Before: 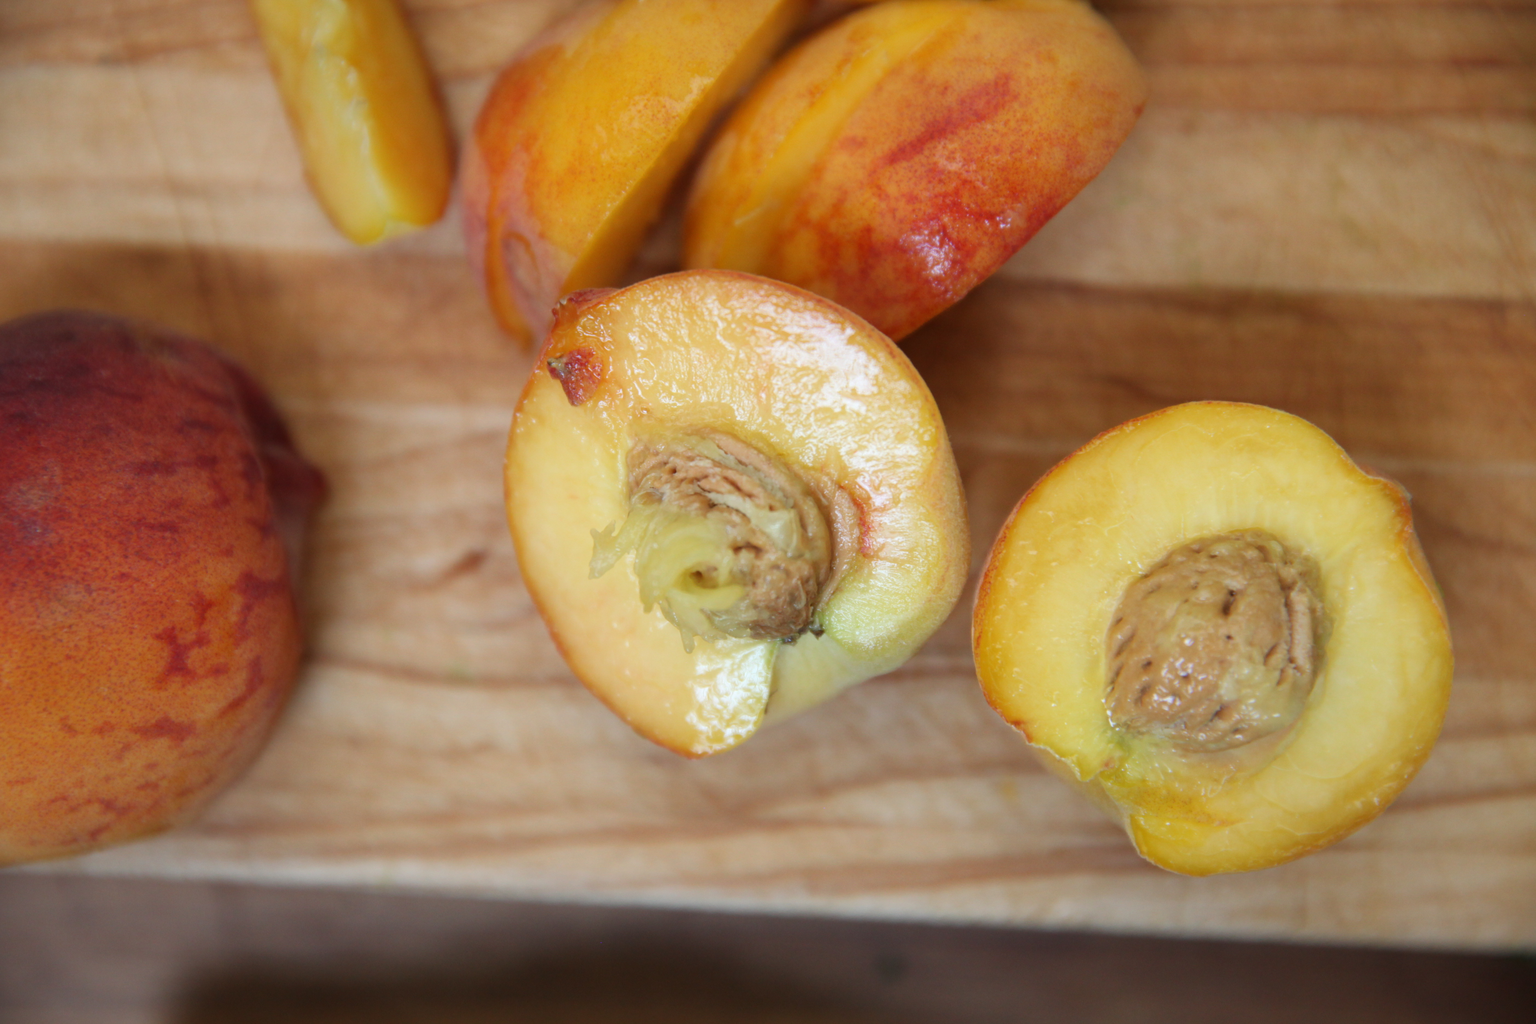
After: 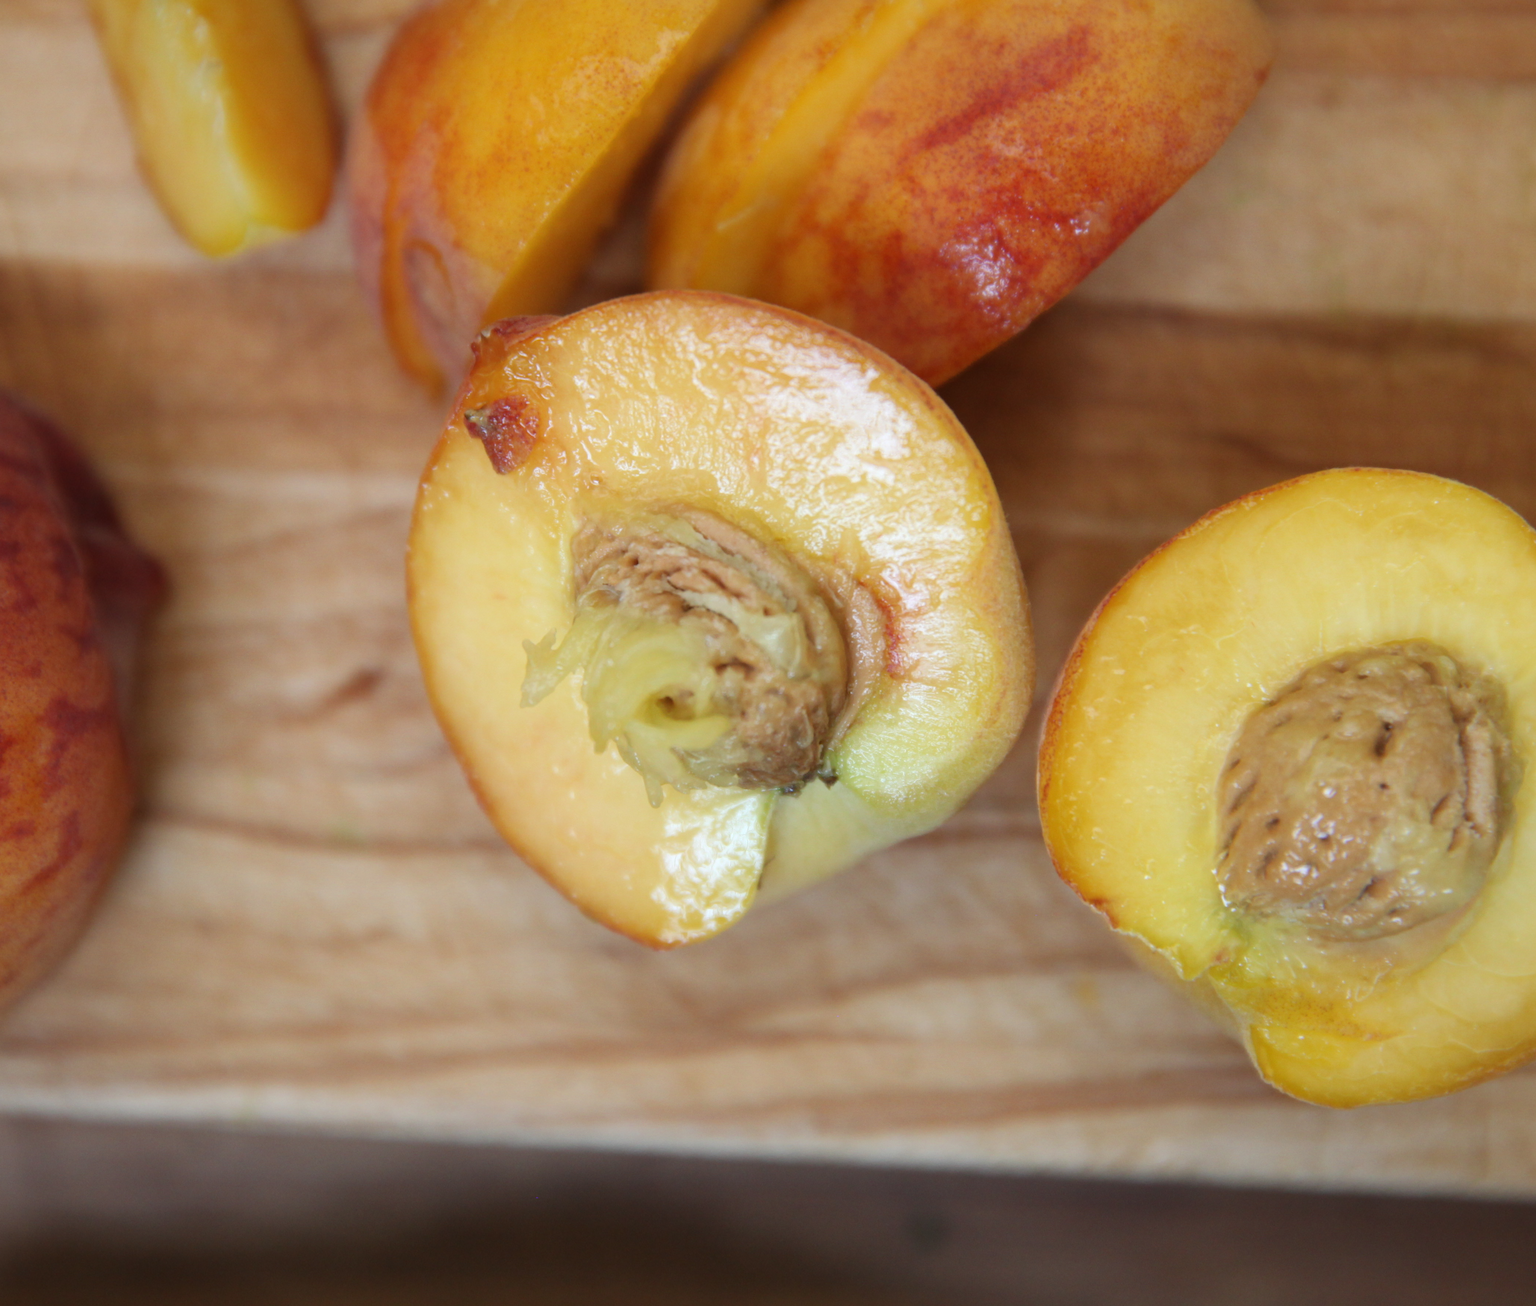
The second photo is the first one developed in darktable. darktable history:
color zones: curves: ch0 [(0.068, 0.464) (0.25, 0.5) (0.48, 0.508) (0.75, 0.536) (0.886, 0.476) (0.967, 0.456)]; ch1 [(0.066, 0.456) (0.25, 0.5) (0.616, 0.508) (0.746, 0.56) (0.934, 0.444)]
crop and rotate: left 13.219%, top 5.332%, right 12.6%
